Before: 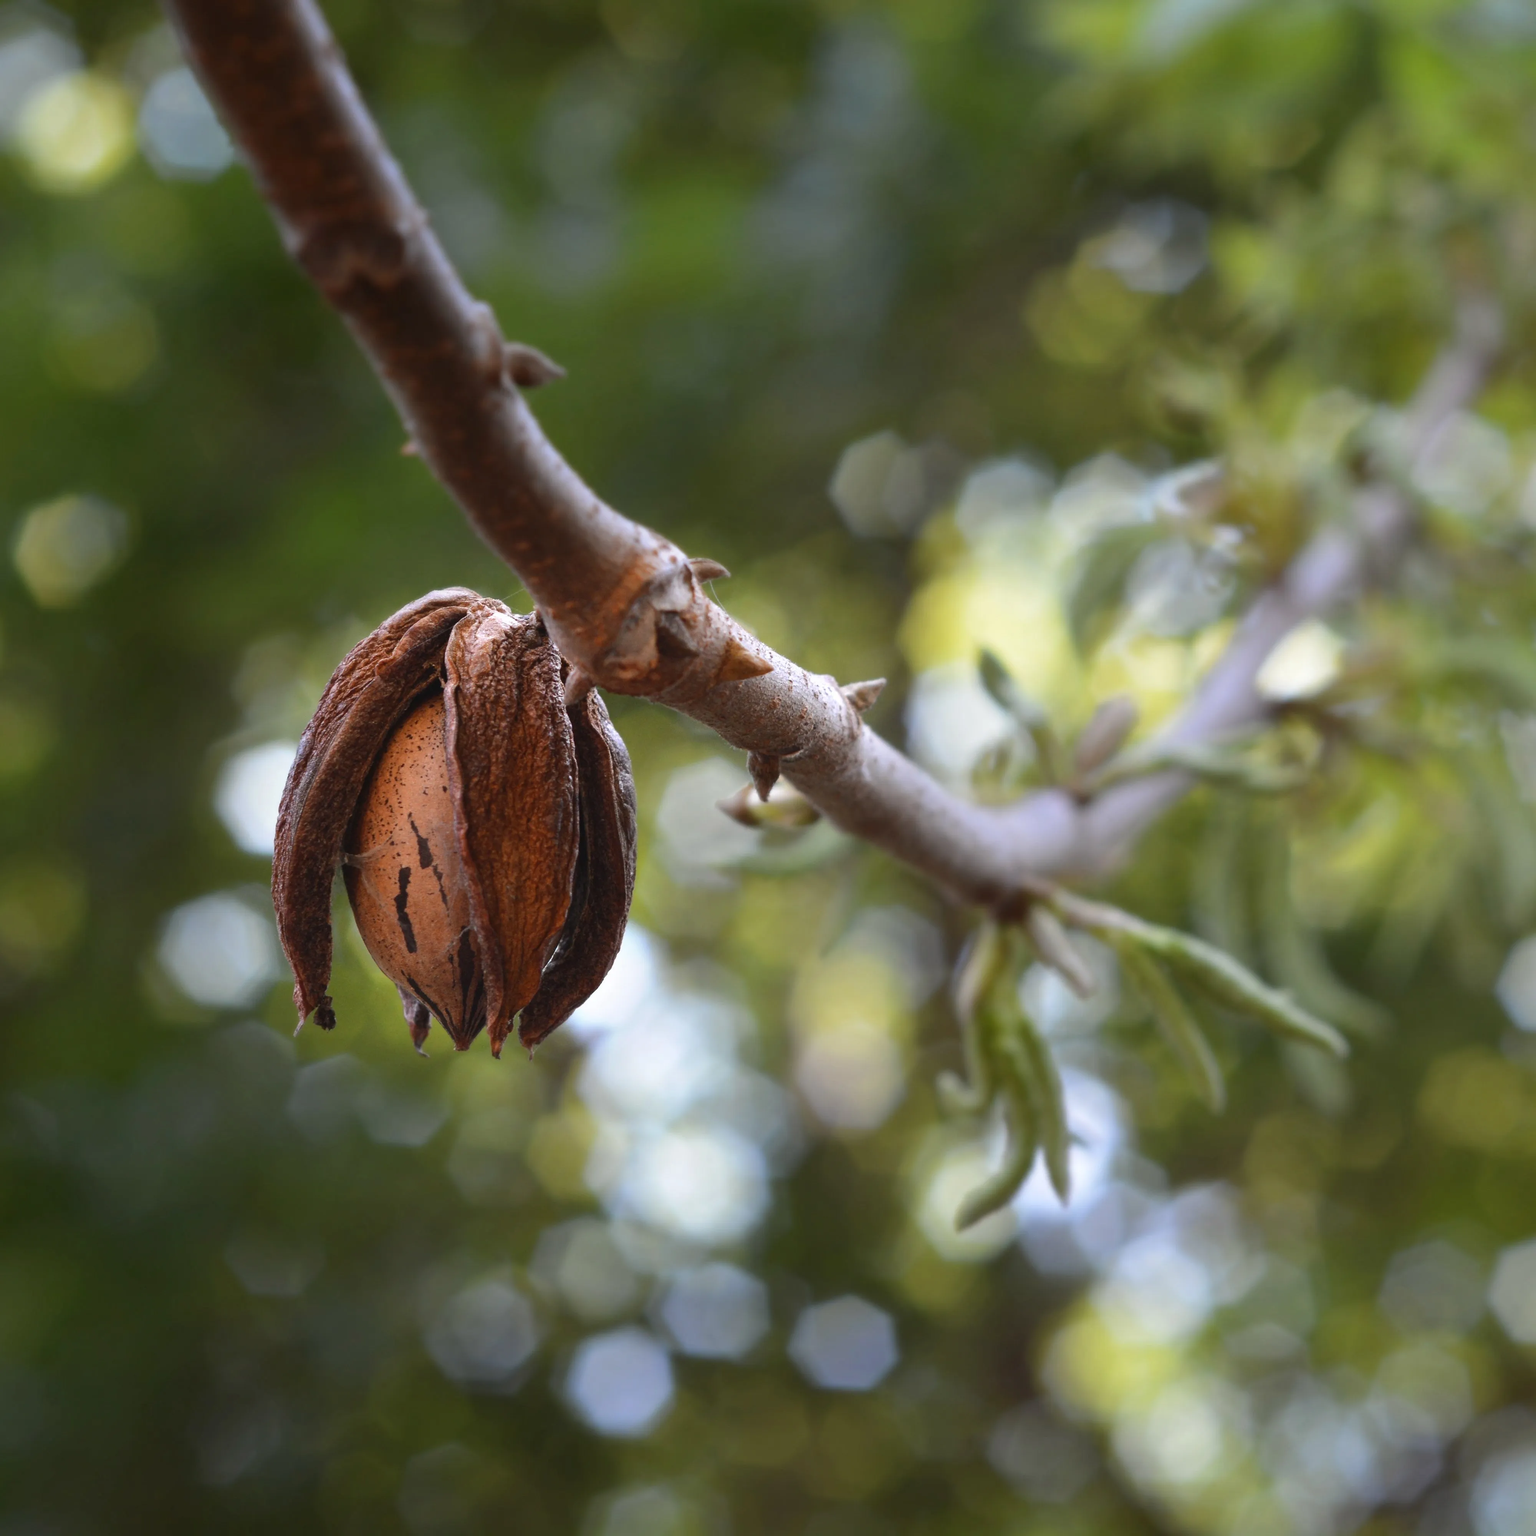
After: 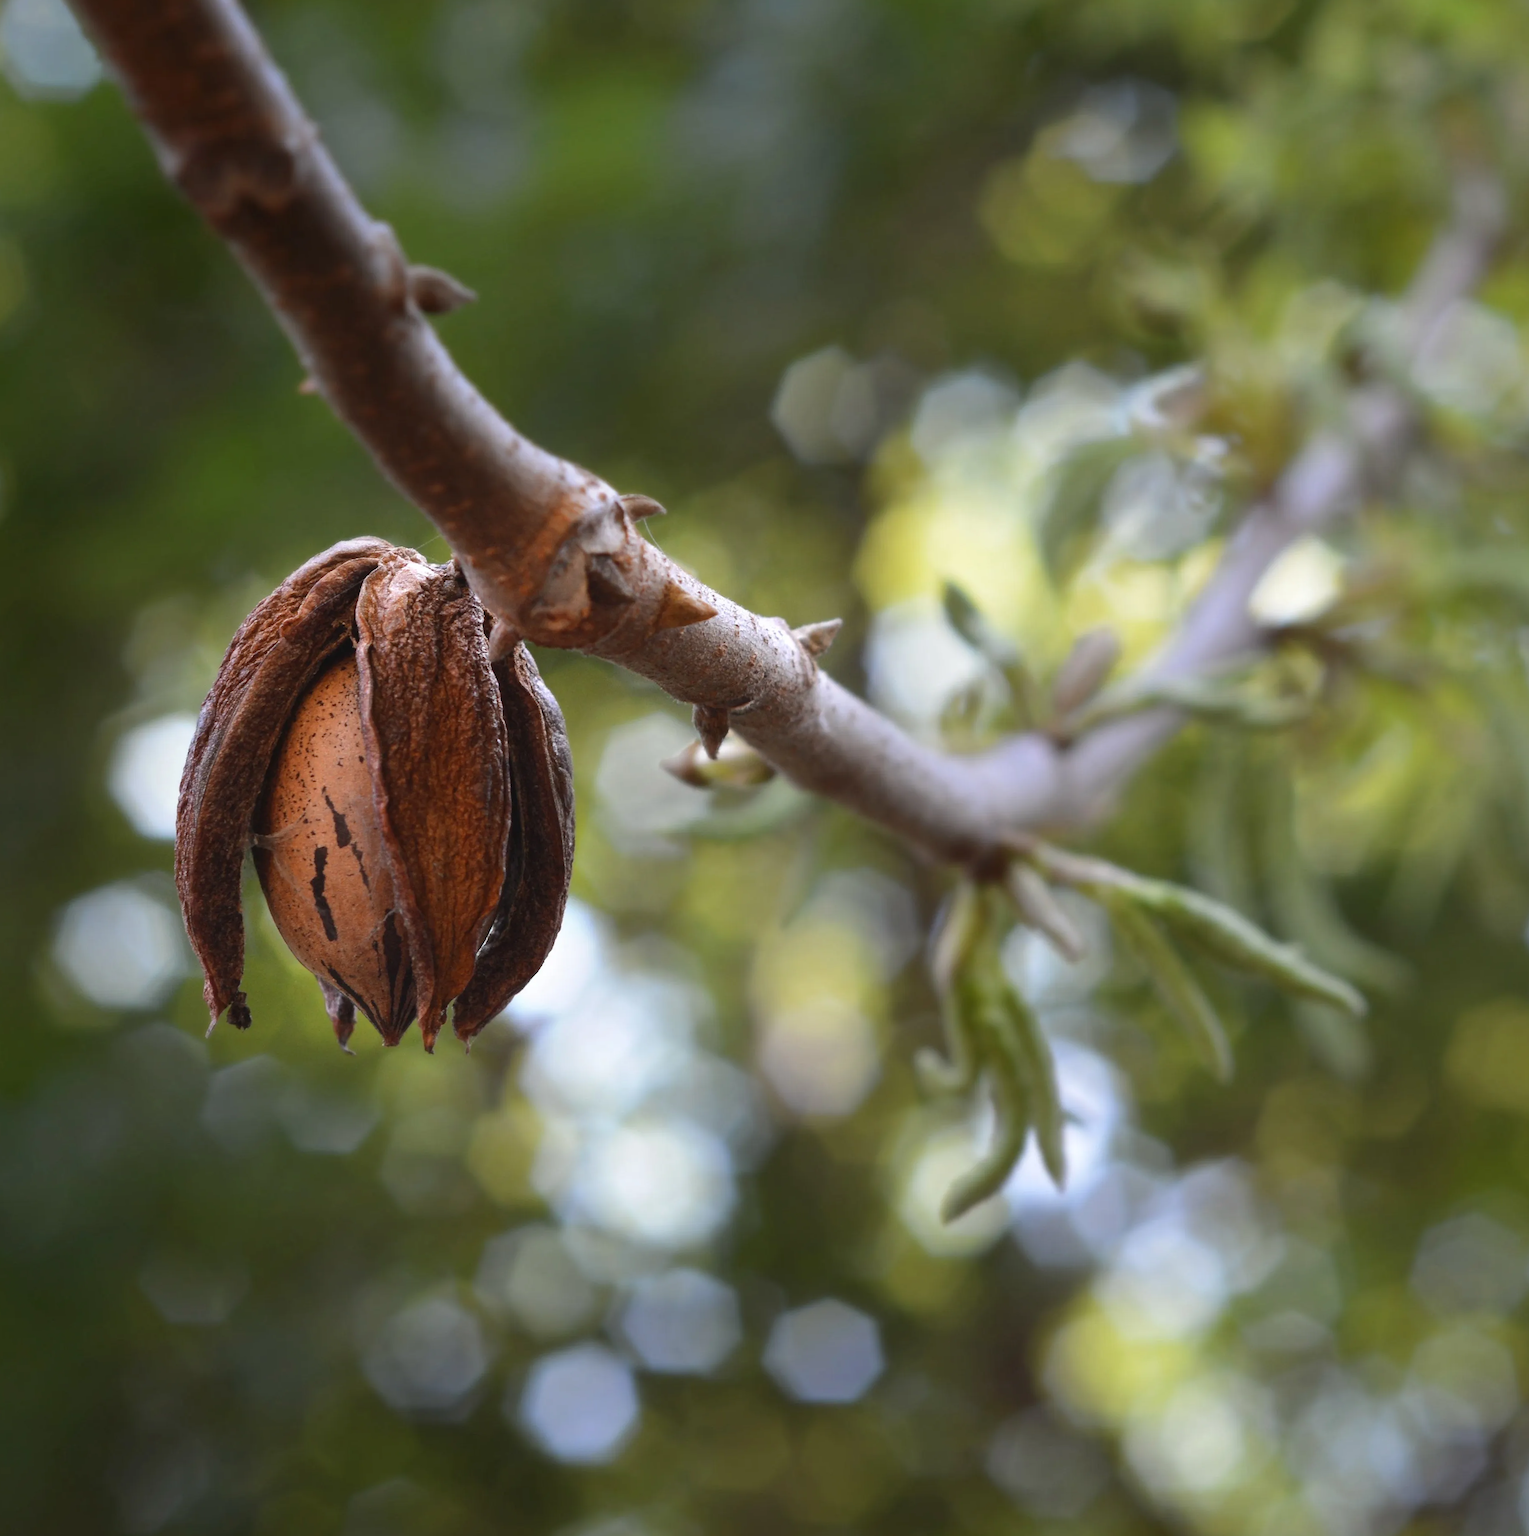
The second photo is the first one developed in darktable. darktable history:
crop and rotate: angle 2.23°, left 6.067%, top 5.676%
